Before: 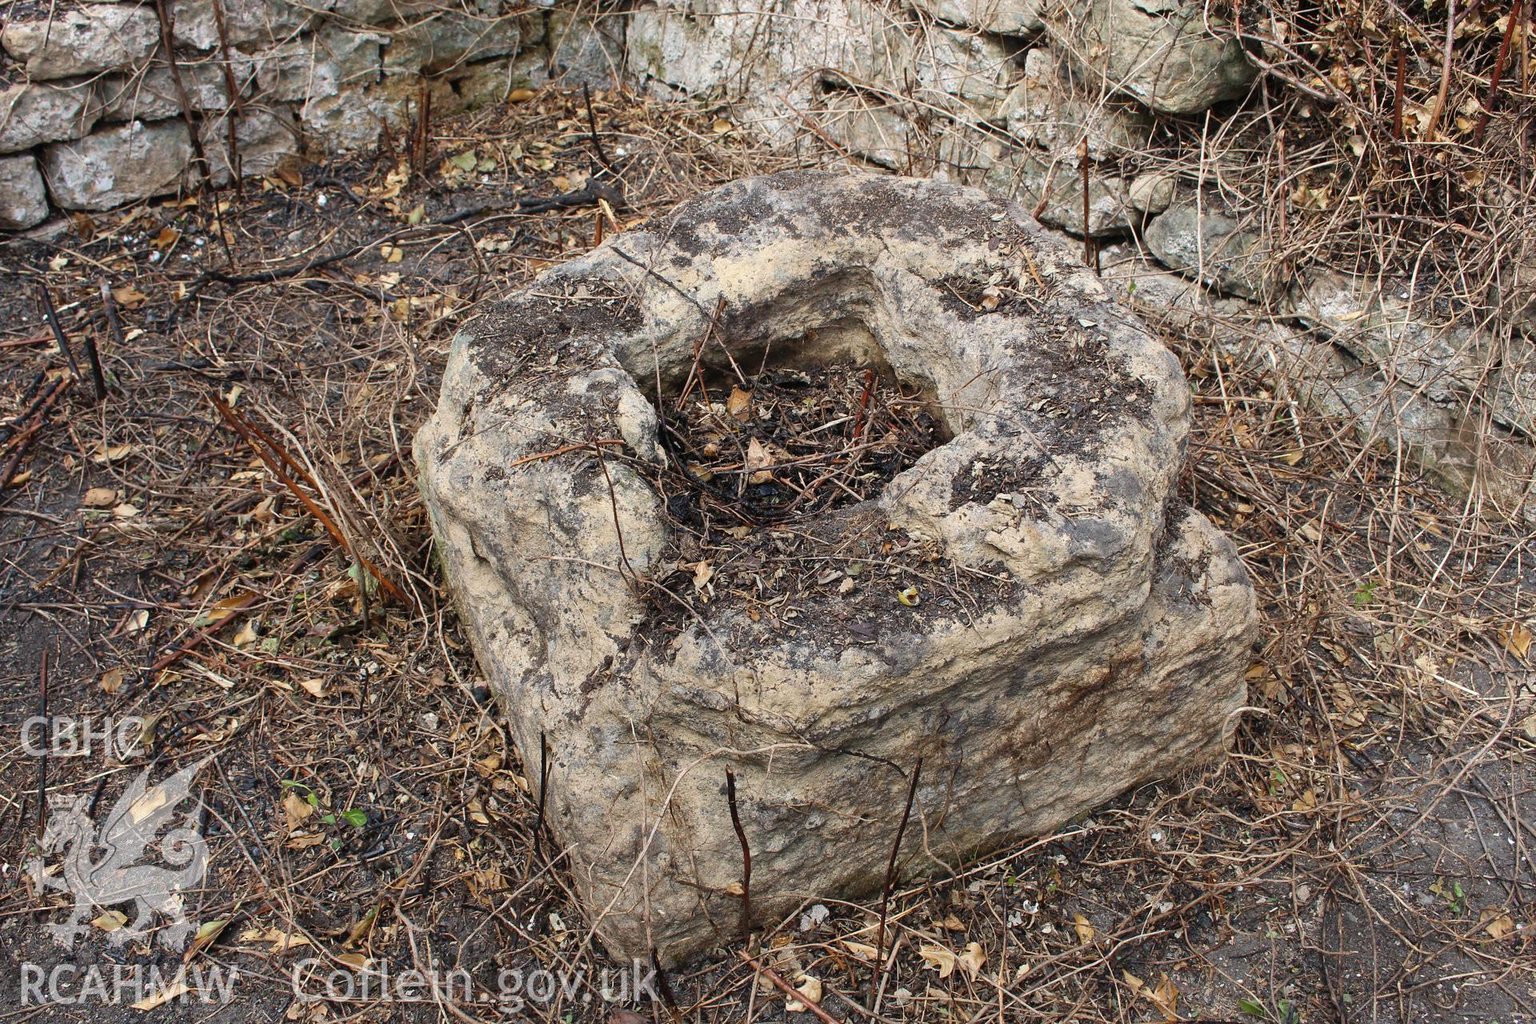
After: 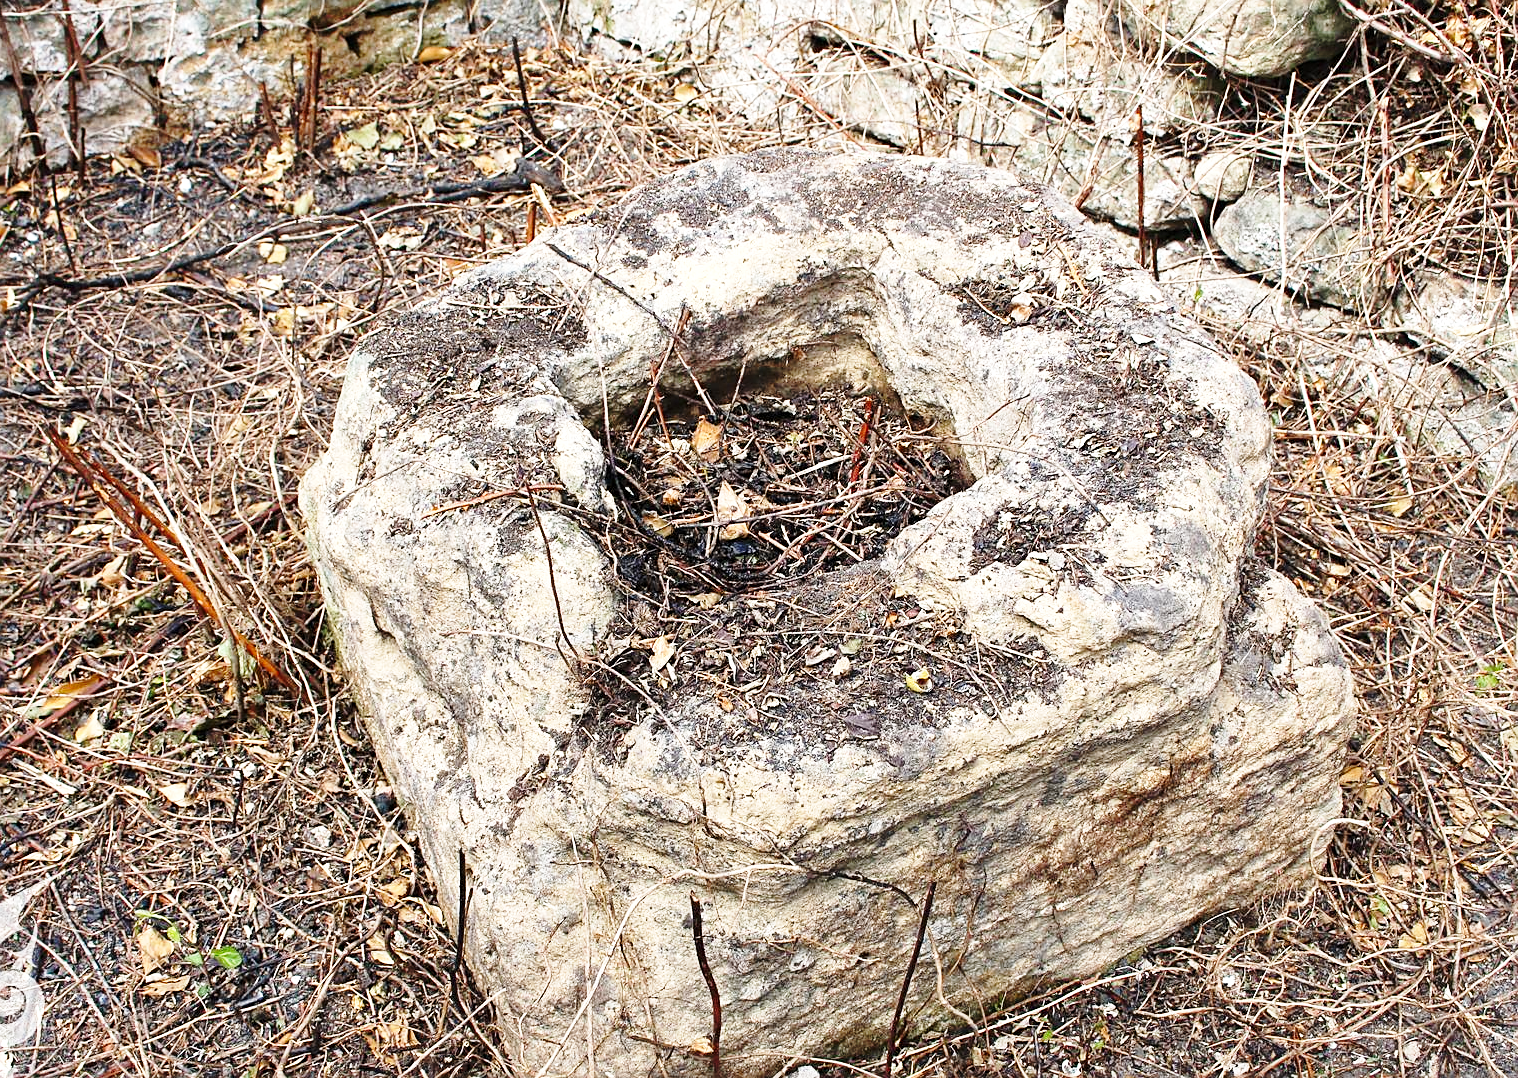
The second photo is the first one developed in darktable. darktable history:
crop: left 11.311%, top 5.12%, right 9.577%, bottom 10.607%
sharpen: on, module defaults
base curve: curves: ch0 [(0, 0) (0.028, 0.03) (0.121, 0.232) (0.46, 0.748) (0.859, 0.968) (1, 1)], preserve colors none
exposure: black level correction 0.001, exposure 0.499 EV, compensate exposure bias true, compensate highlight preservation false
